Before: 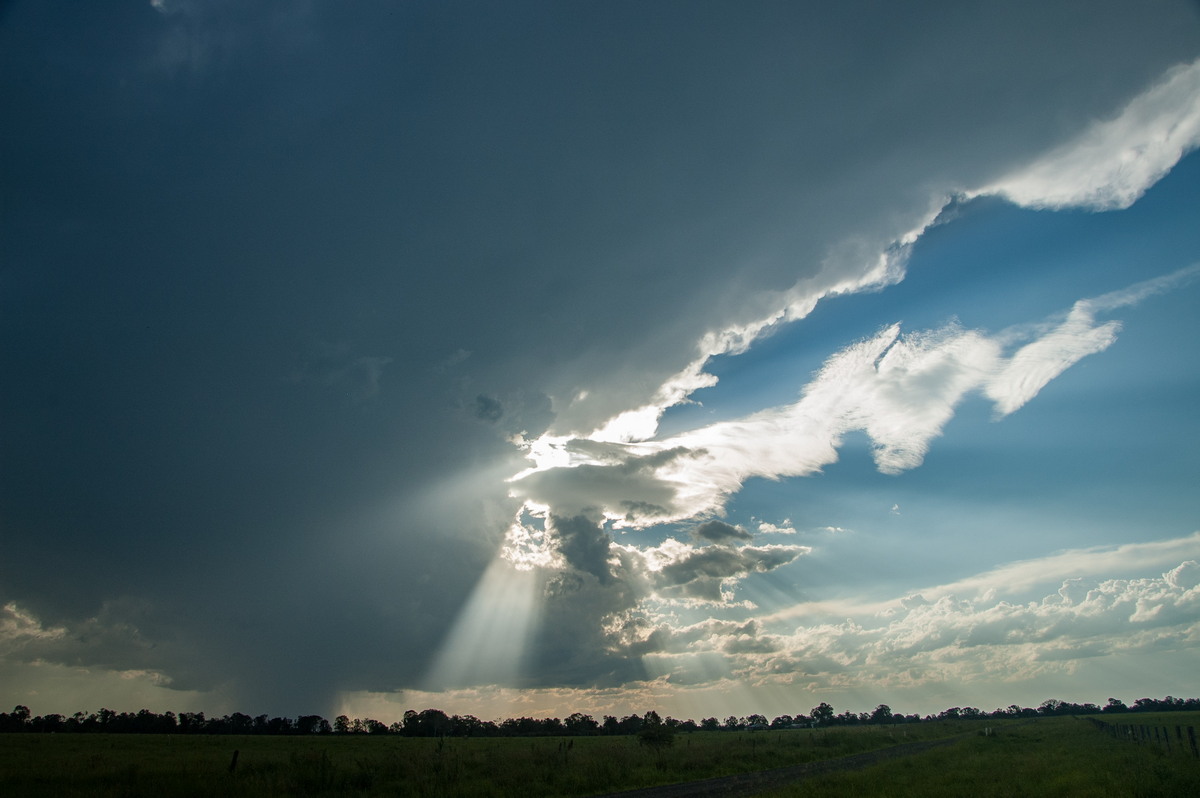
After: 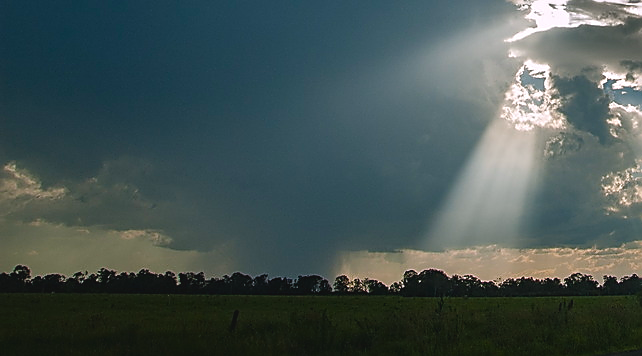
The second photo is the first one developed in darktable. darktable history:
crop and rotate: top 55.282%, right 46.475%, bottom 0.097%
color balance rgb: highlights gain › chroma 1.559%, highlights gain › hue 306.46°, global offset › luminance 0.499%, global offset › hue 59.76°, linear chroma grading › global chroma 0.45%, perceptual saturation grading › global saturation 20%, perceptual saturation grading › highlights -24.989%, perceptual saturation grading › shadows 25.932%, global vibrance 20%
shadows and highlights: shadows 19.26, highlights -85.38, soften with gaussian
sharpen: radius 1.375, amount 1.245, threshold 0.797
